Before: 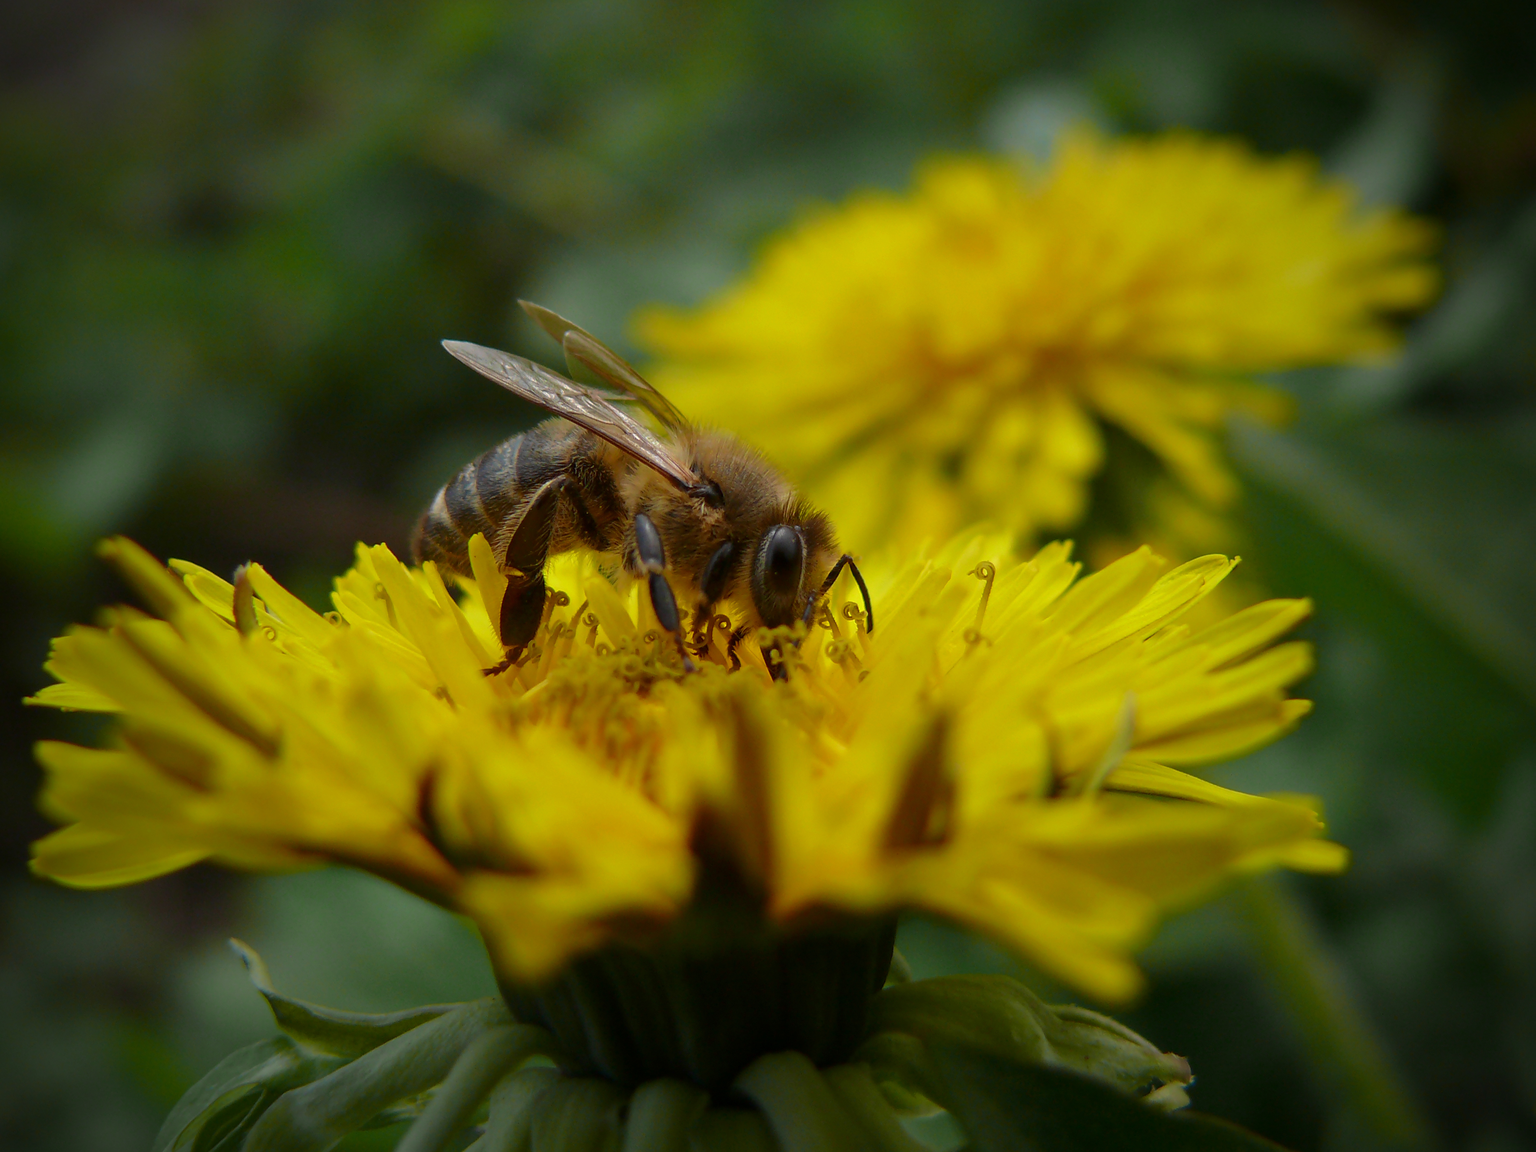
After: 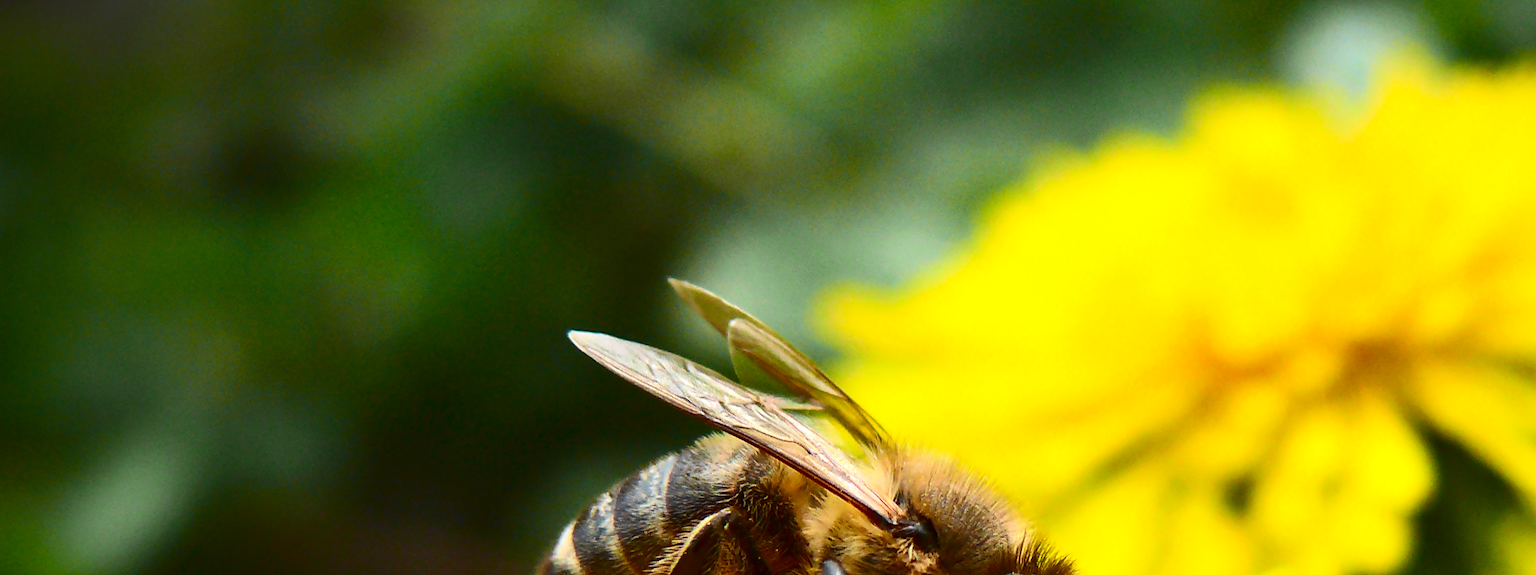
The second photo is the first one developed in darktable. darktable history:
crop: left 0.579%, top 7.627%, right 23.167%, bottom 54.275%
exposure: exposure 0.785 EV, compensate highlight preservation false
tone equalizer: on, module defaults
contrast brightness saturation: contrast 0.4, brightness 0.1, saturation 0.21
